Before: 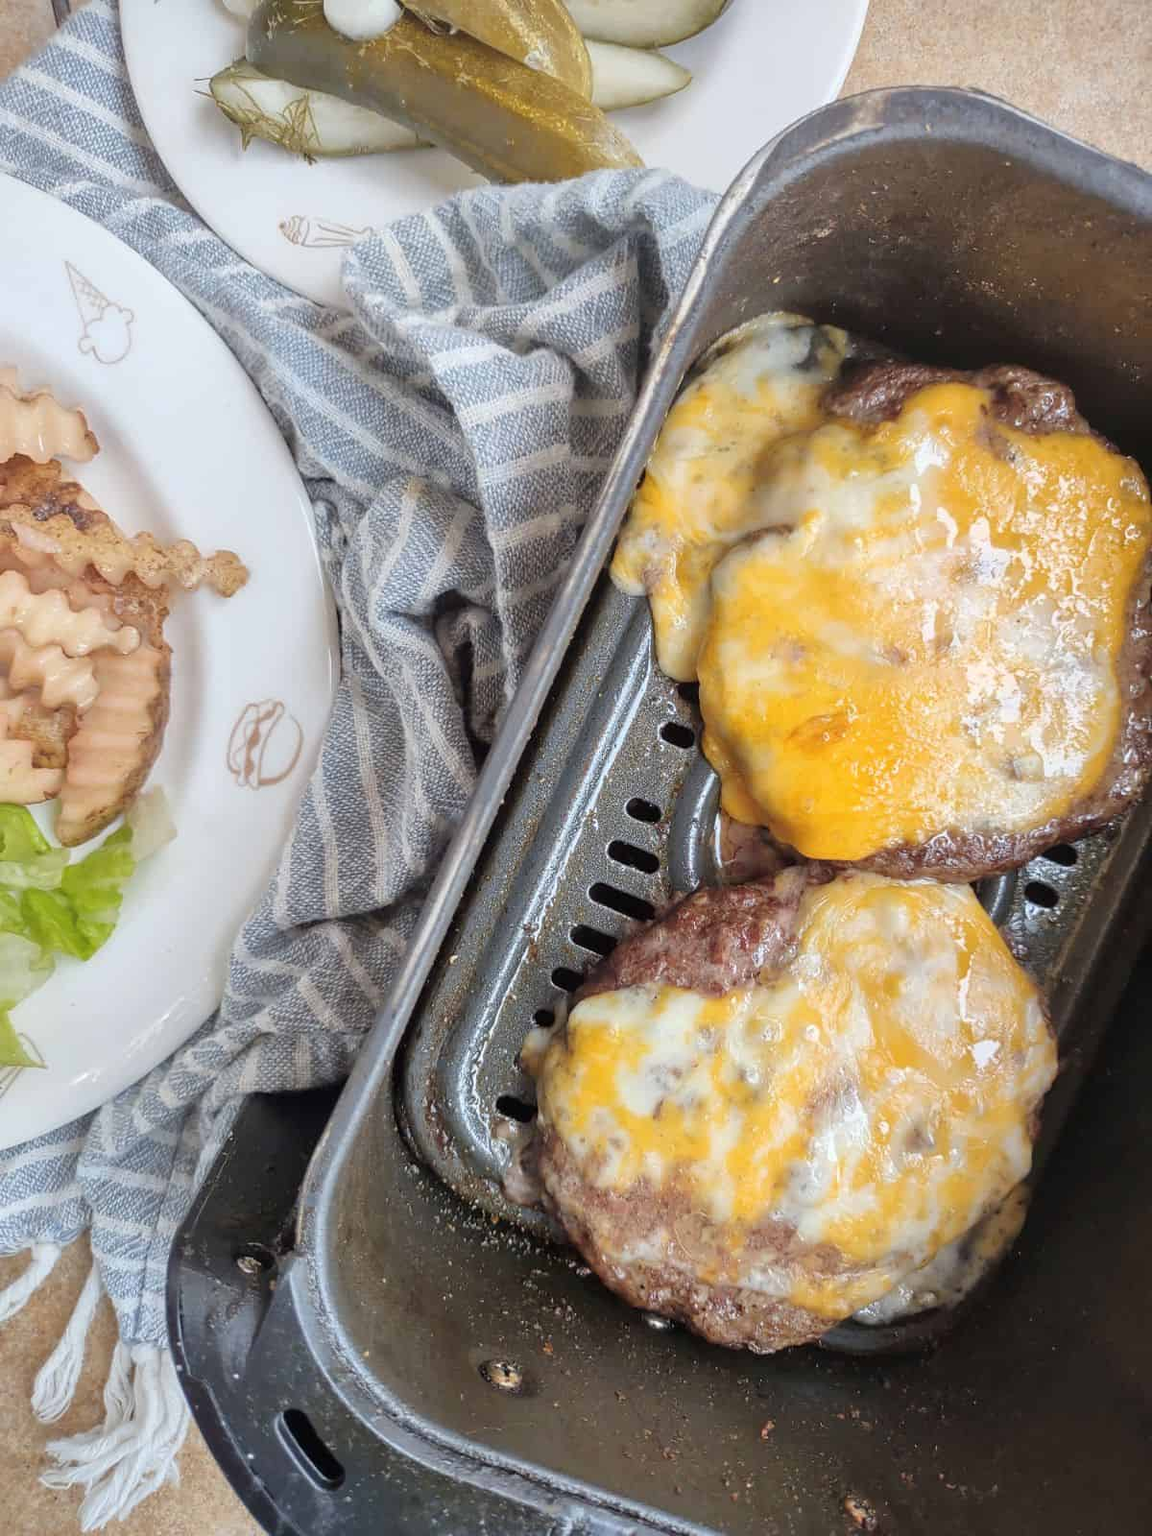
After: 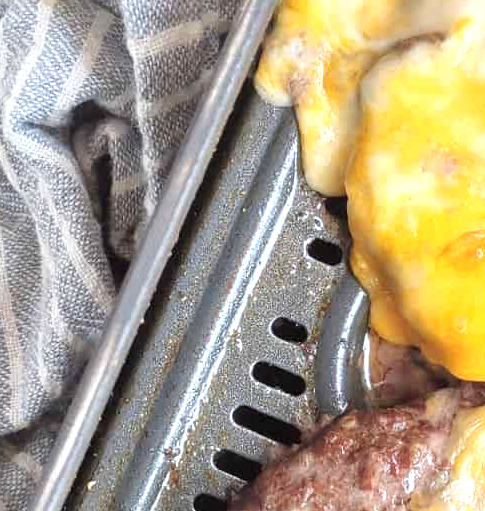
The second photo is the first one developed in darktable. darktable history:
exposure: black level correction 0, exposure 0.7 EV, compensate exposure bias true, compensate highlight preservation false
crop: left 31.751%, top 32.172%, right 27.8%, bottom 35.83%
